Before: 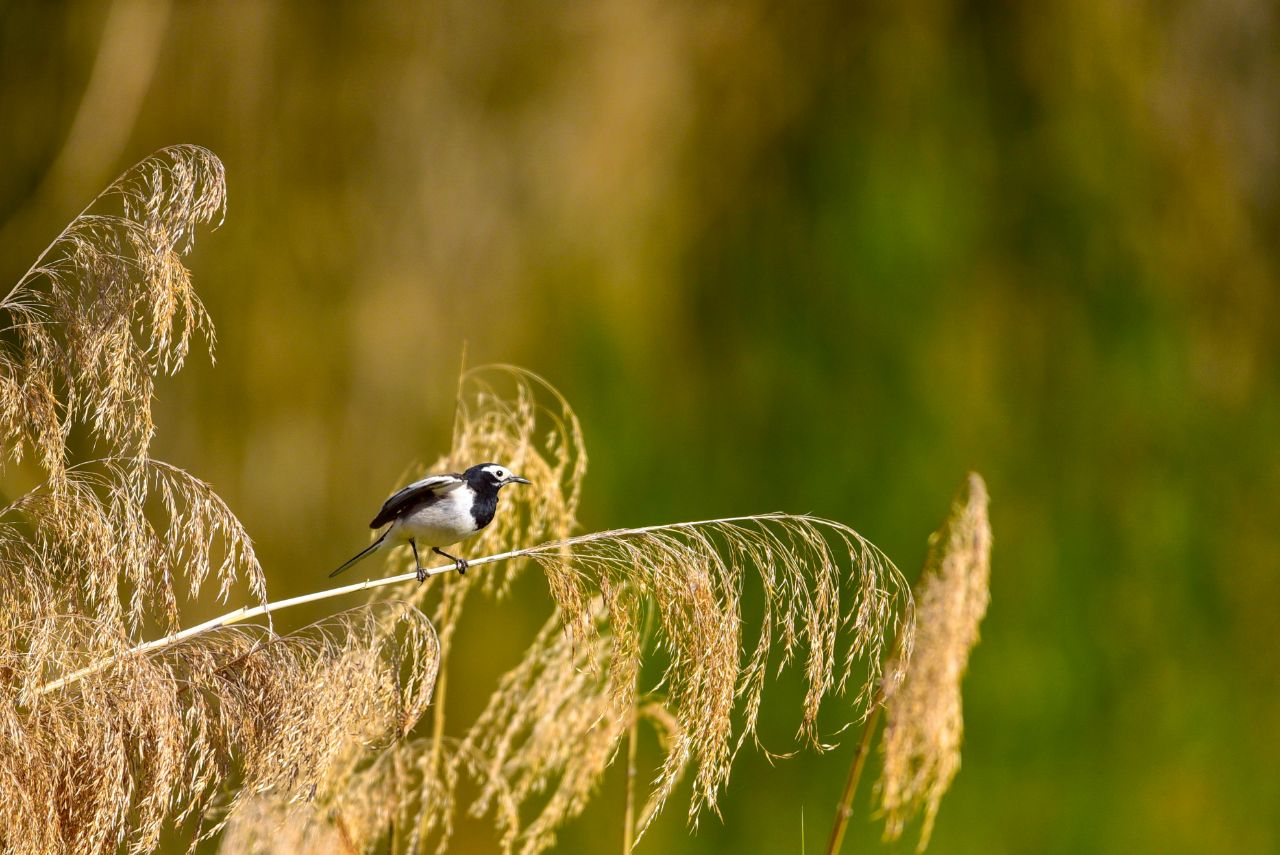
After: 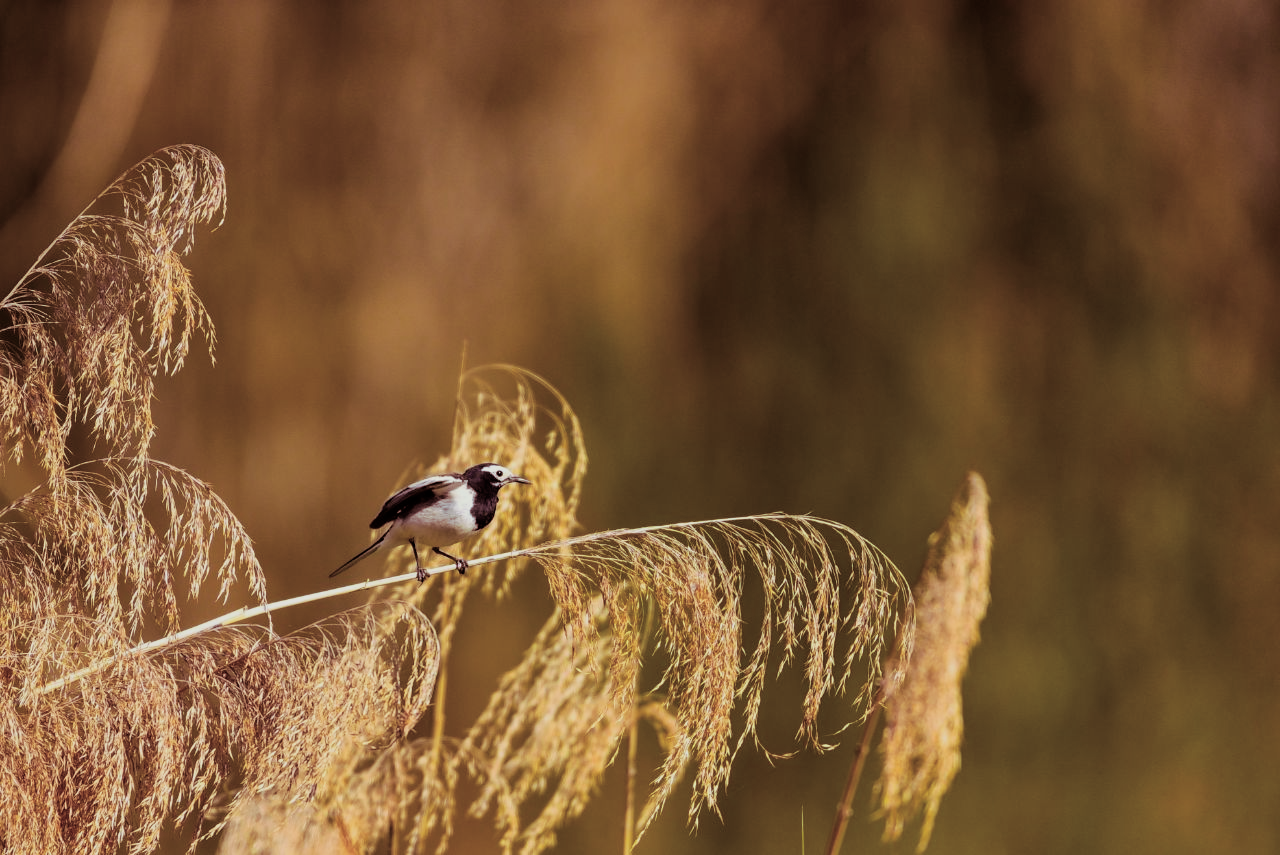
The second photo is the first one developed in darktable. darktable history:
split-toning: on, module defaults
filmic rgb: black relative exposure -8.15 EV, white relative exposure 3.76 EV, hardness 4.46
